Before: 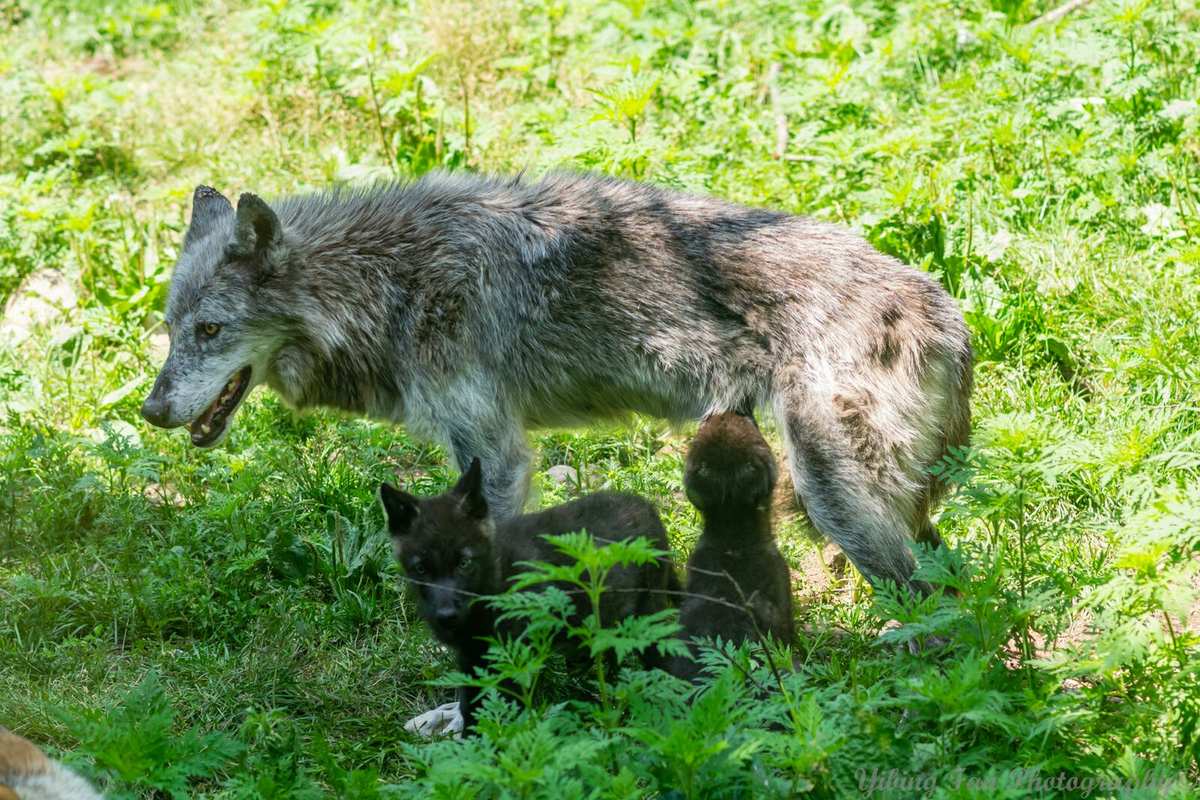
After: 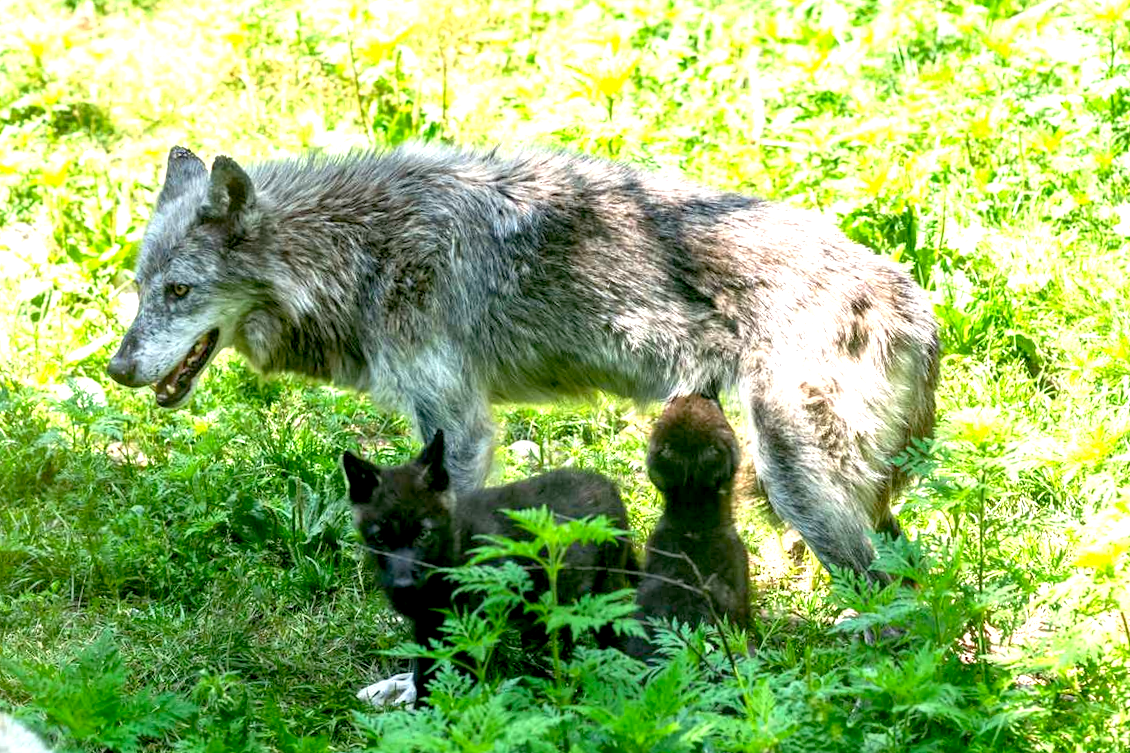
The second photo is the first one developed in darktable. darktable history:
base curve: curves: ch0 [(0, 0) (0.303, 0.277) (1, 1)]
exposure: black level correction 0.008, exposure 0.979 EV, compensate highlight preservation false
crop and rotate: angle -2.38°
